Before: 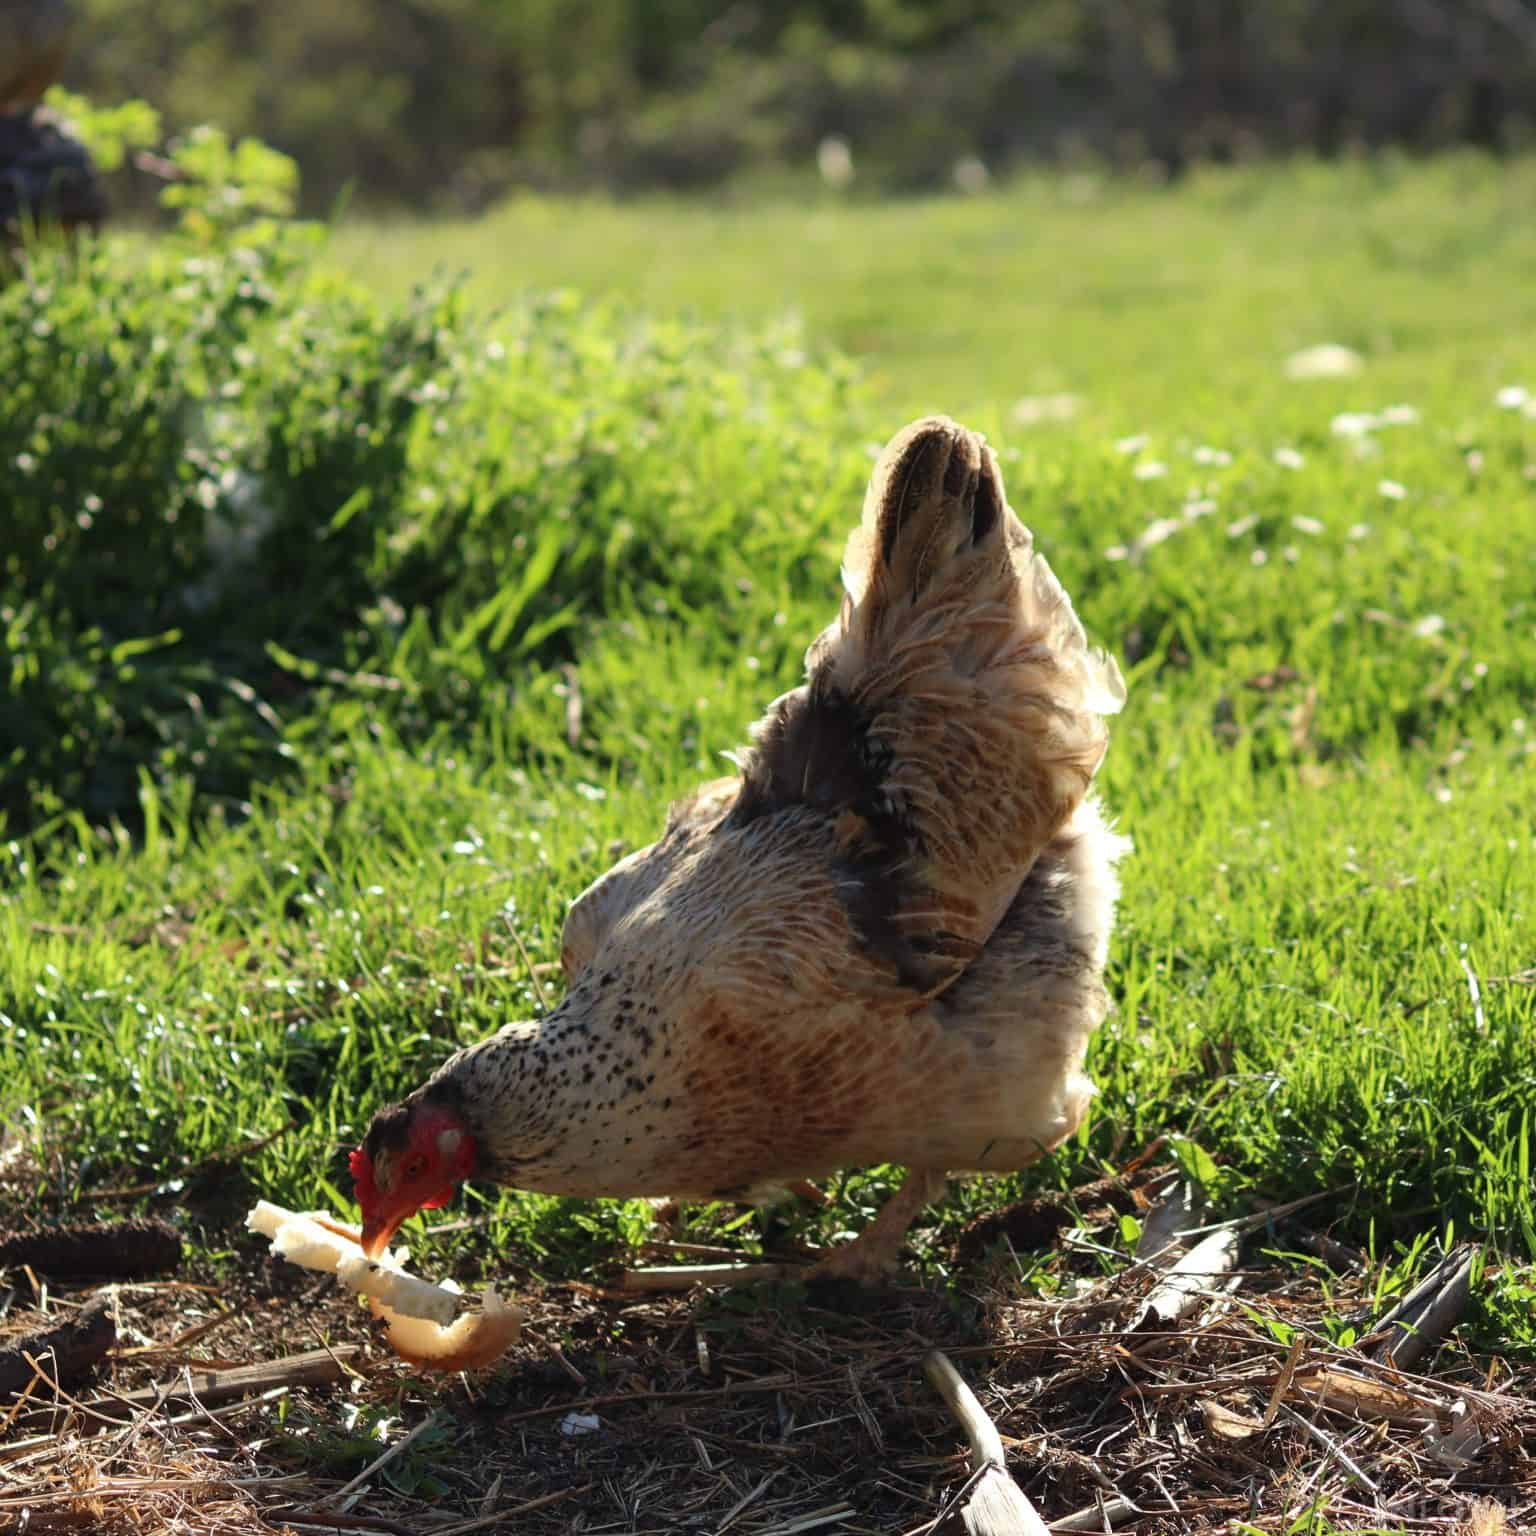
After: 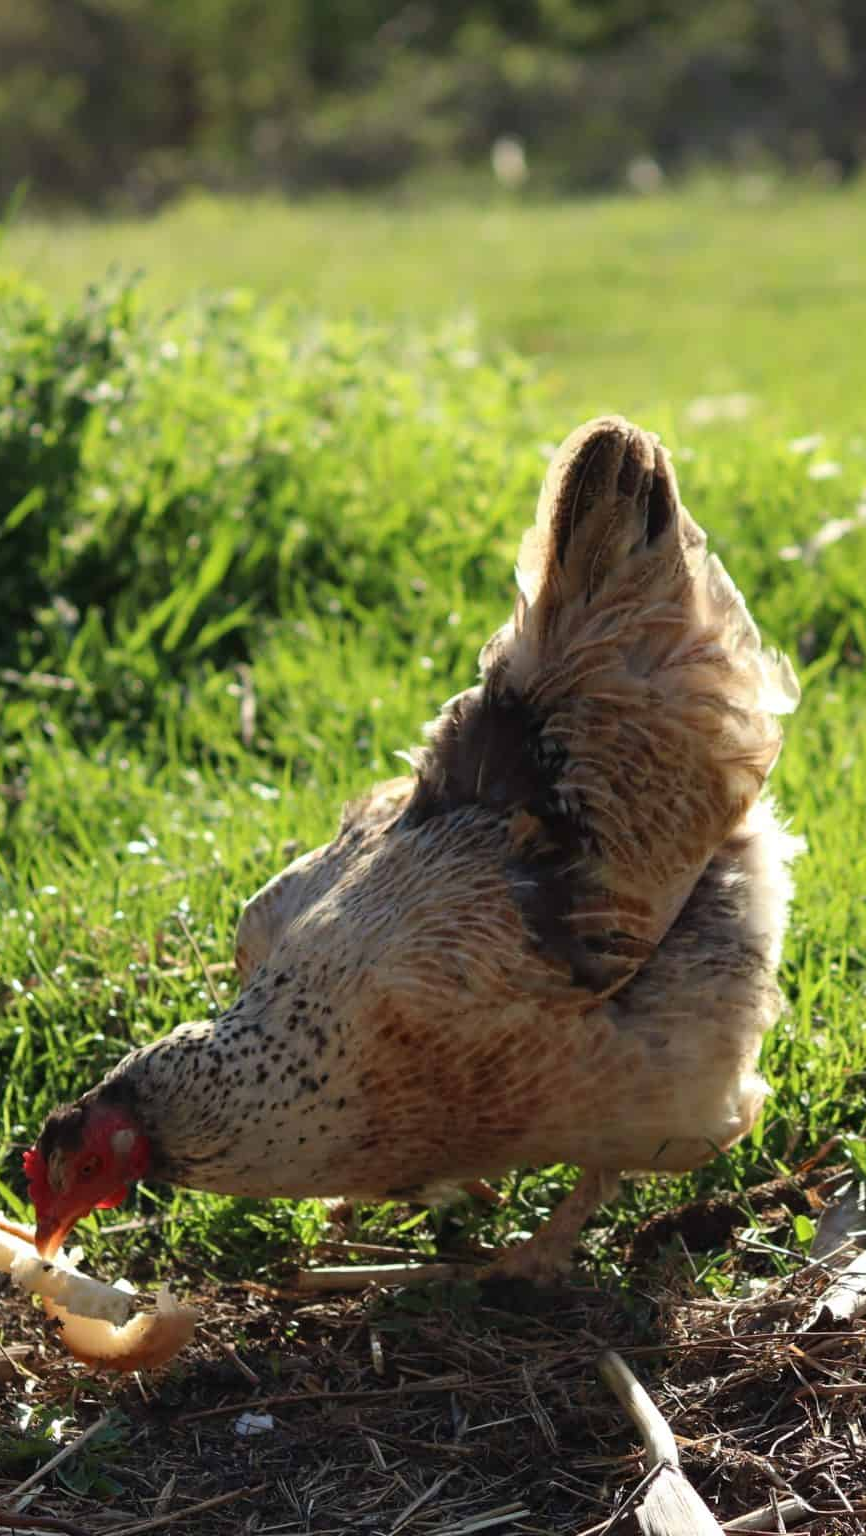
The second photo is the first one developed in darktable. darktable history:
levels: black 0.083%
crop: left 21.228%, right 22.332%
